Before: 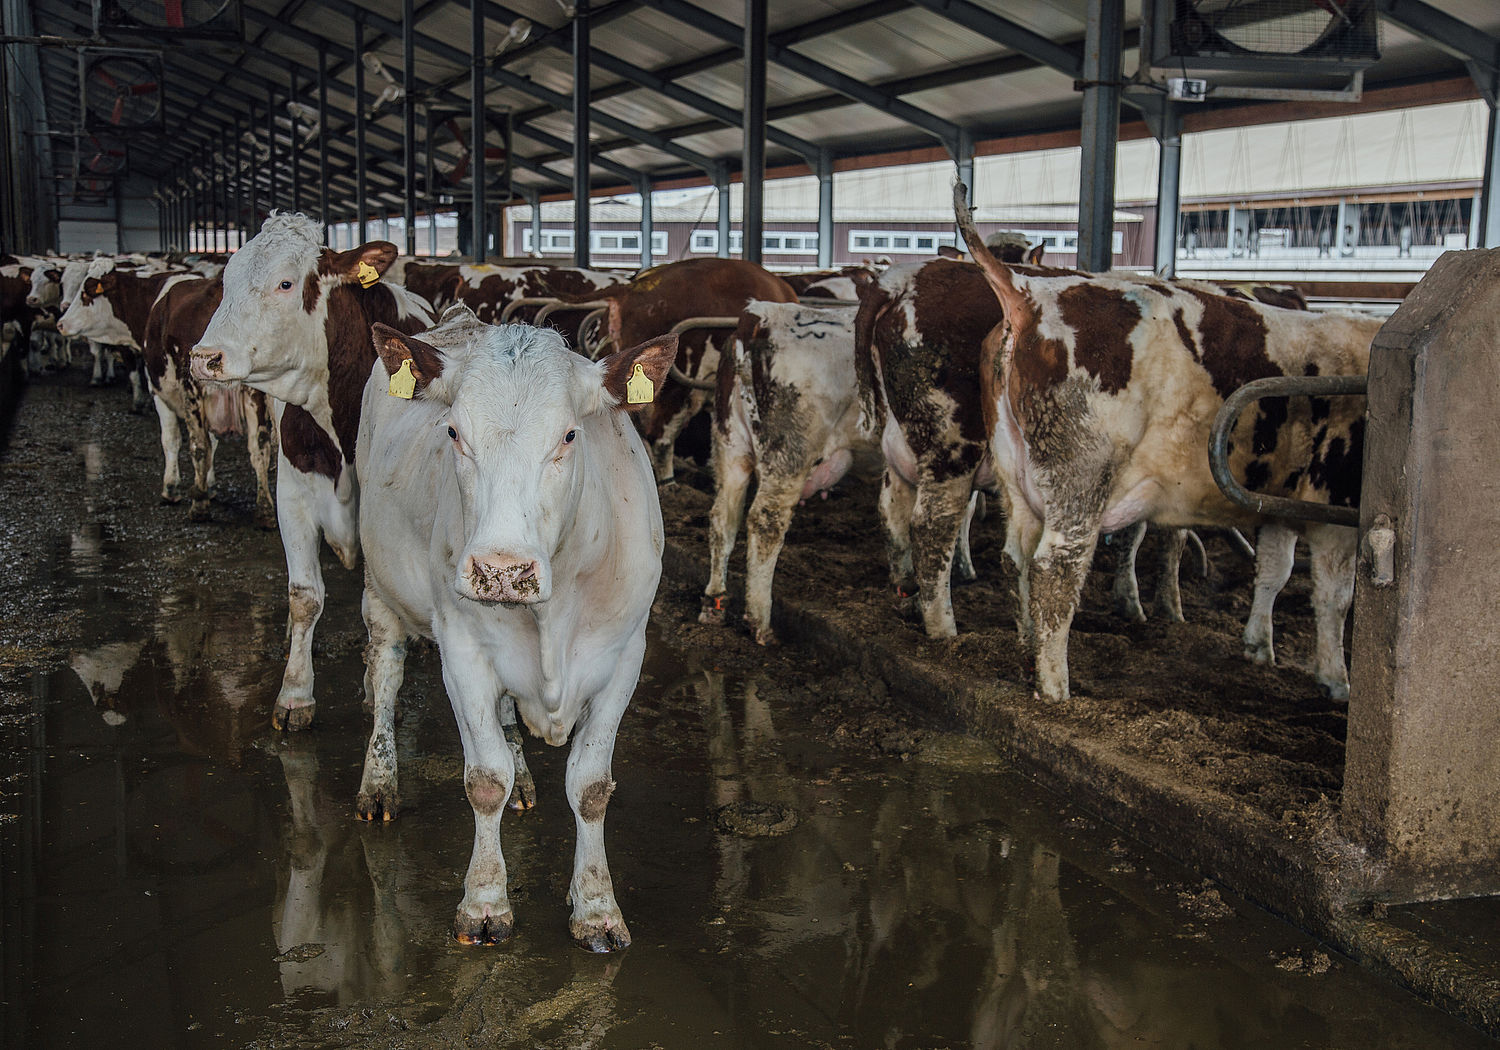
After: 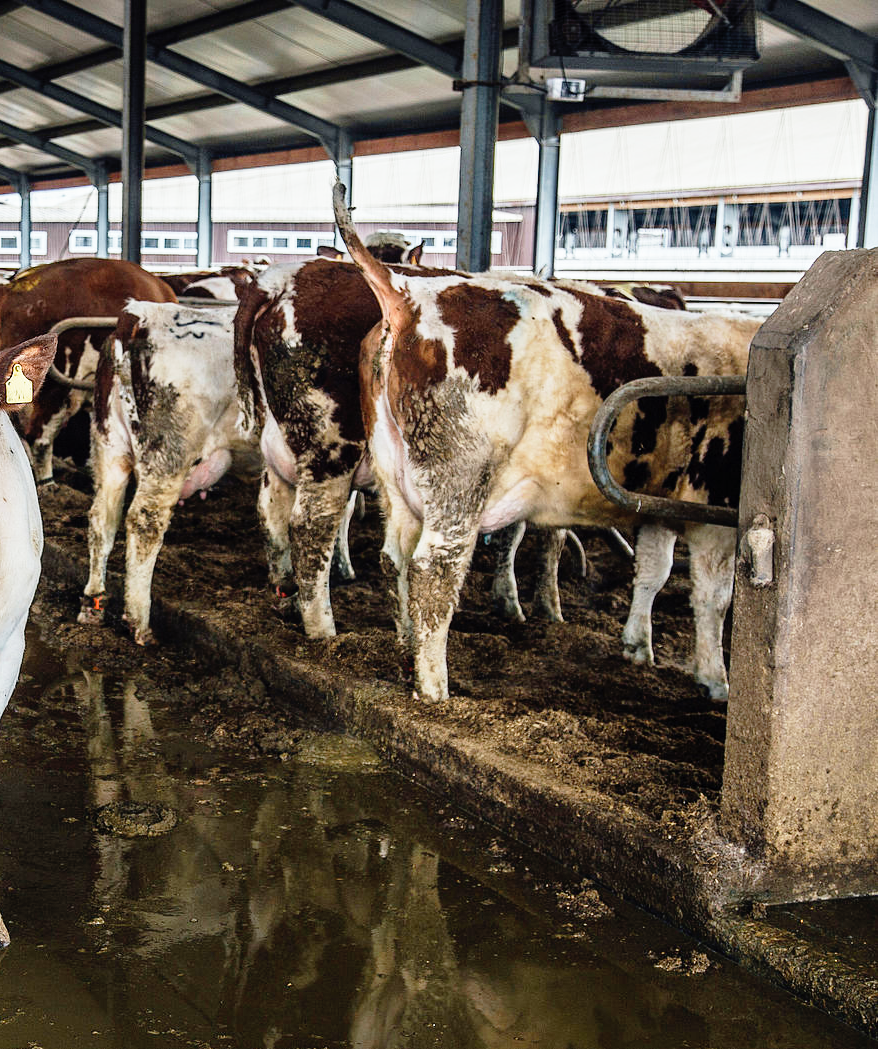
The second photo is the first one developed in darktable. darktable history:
base curve: curves: ch0 [(0, 0) (0.012, 0.01) (0.073, 0.168) (0.31, 0.711) (0.645, 0.957) (1, 1)], preserve colors none
crop: left 41.402%
